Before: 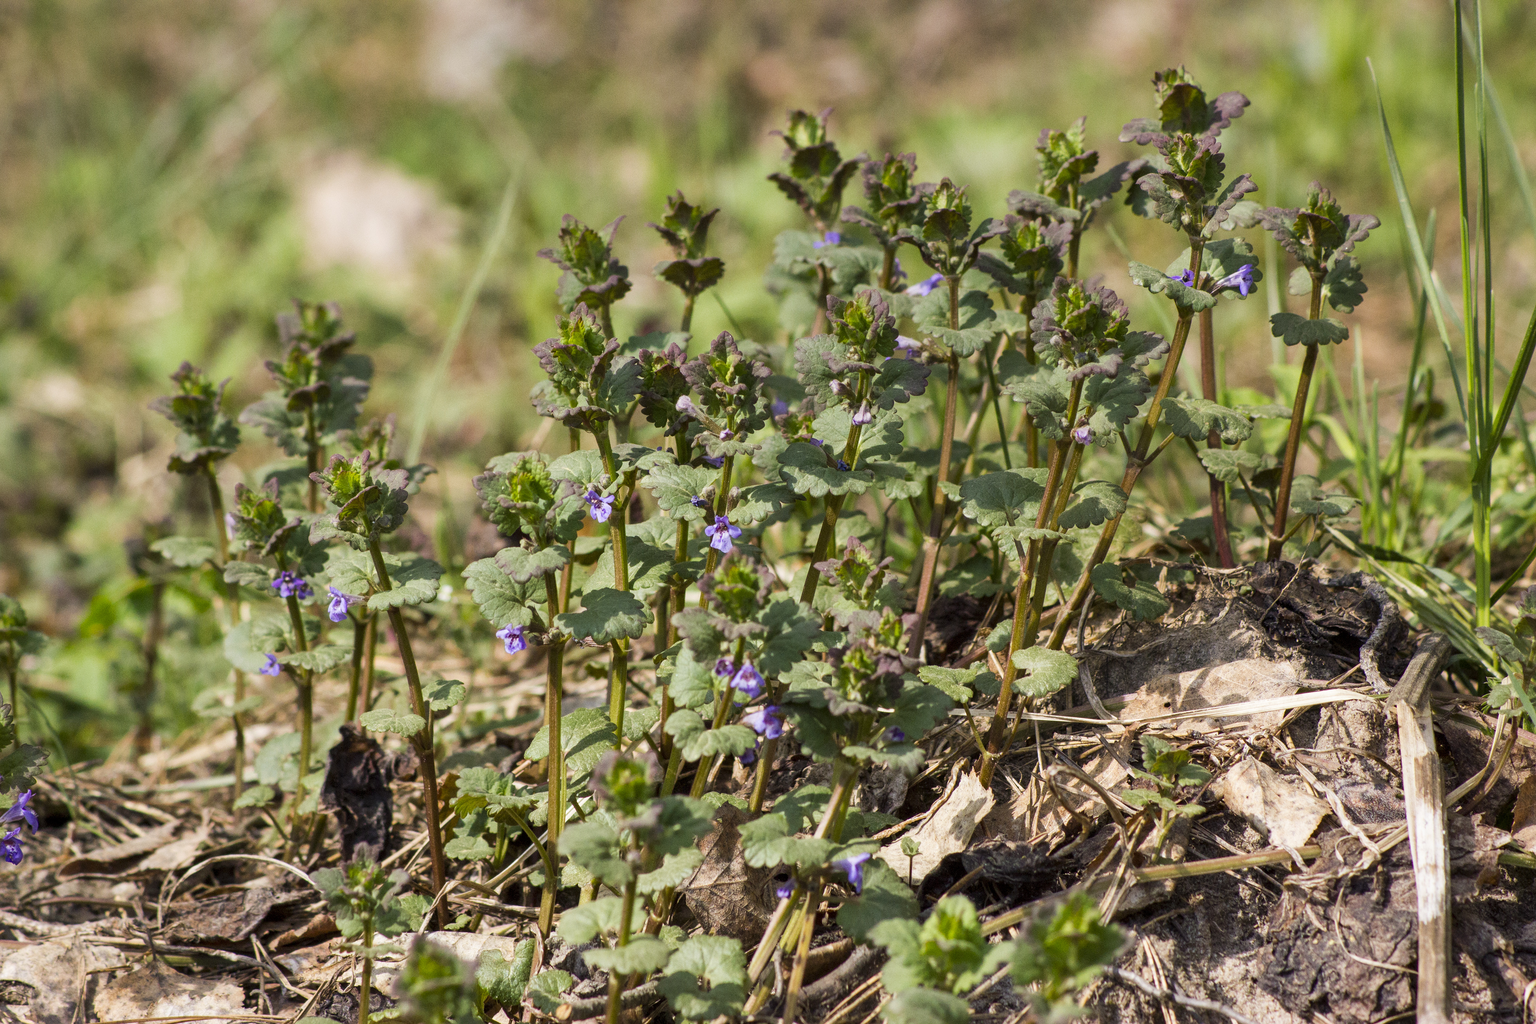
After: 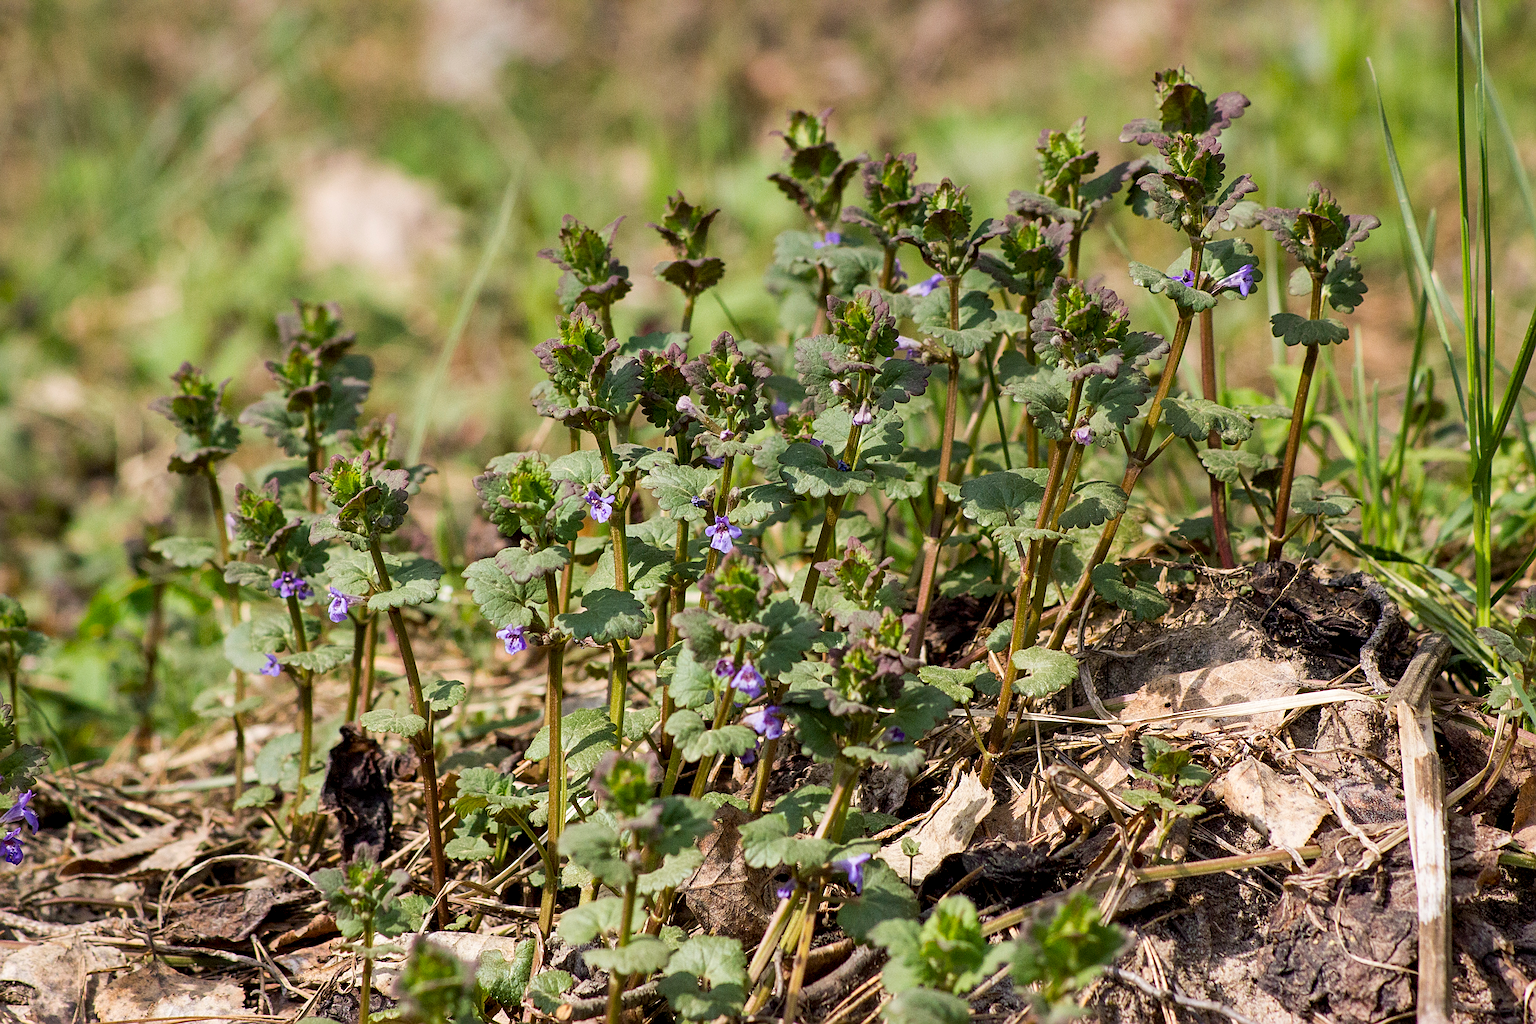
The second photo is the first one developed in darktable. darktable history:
exposure: black level correction 0.004, exposure 0.015 EV, compensate highlight preservation false
sharpen: radius 2.535, amount 0.628
